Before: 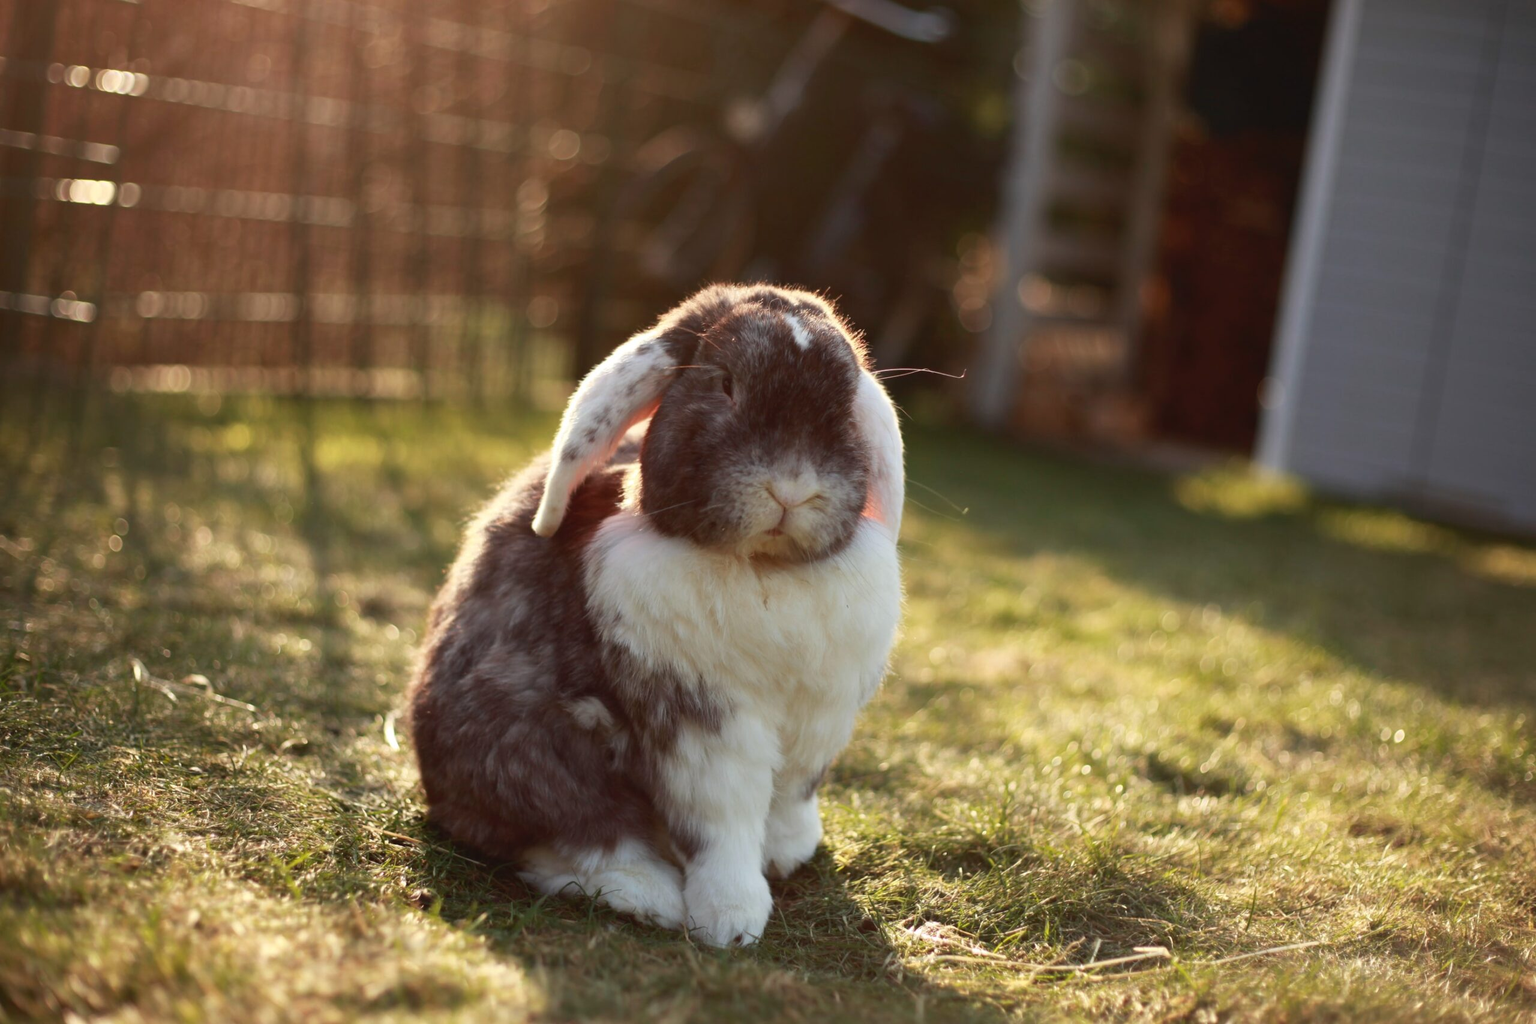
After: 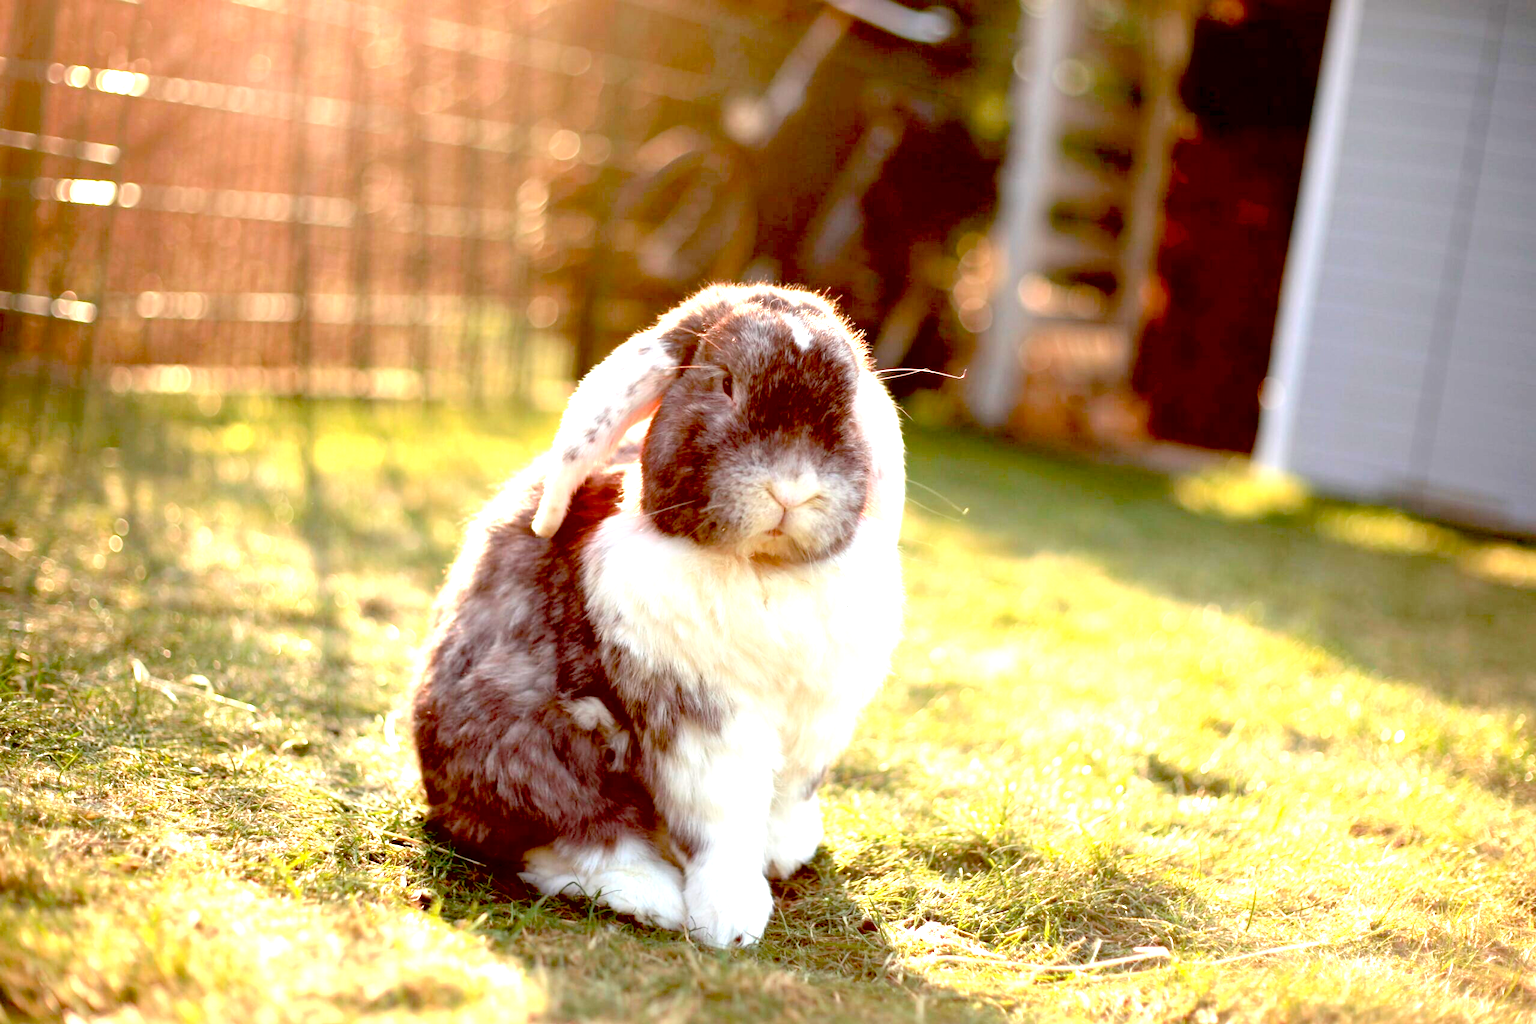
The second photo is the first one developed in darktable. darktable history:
exposure: black level correction 0.016, exposure 1.774 EV, compensate highlight preservation false
contrast brightness saturation: brightness 0.15
